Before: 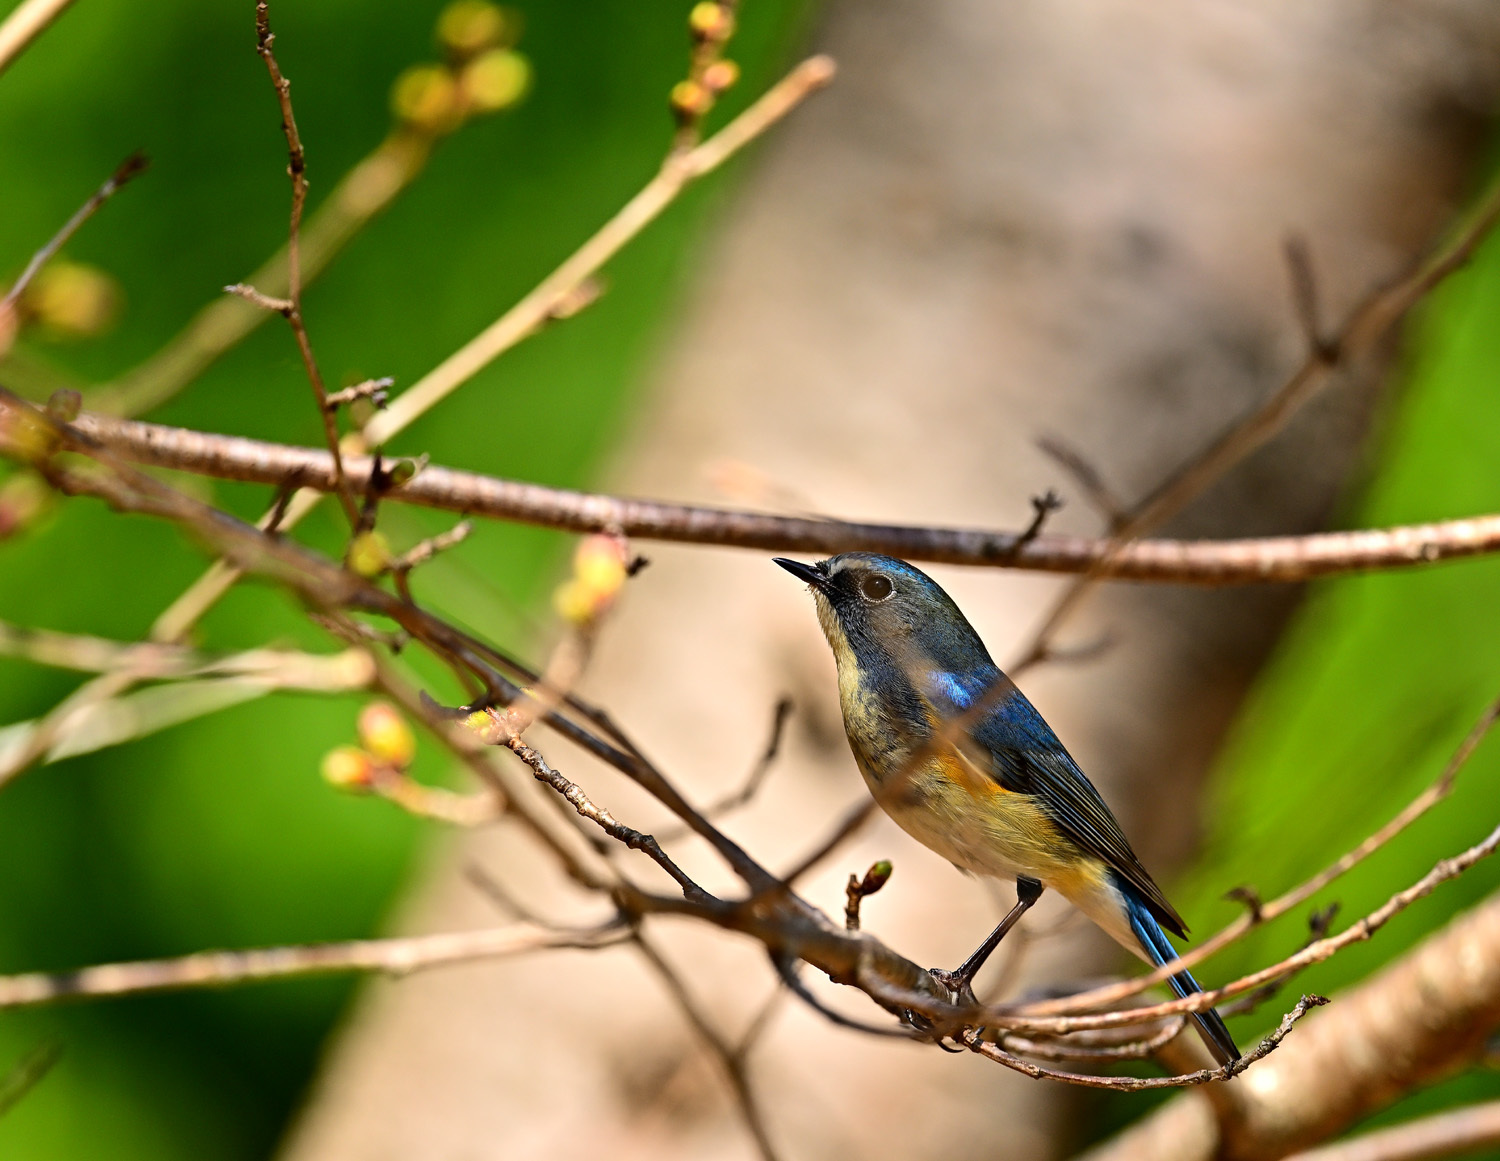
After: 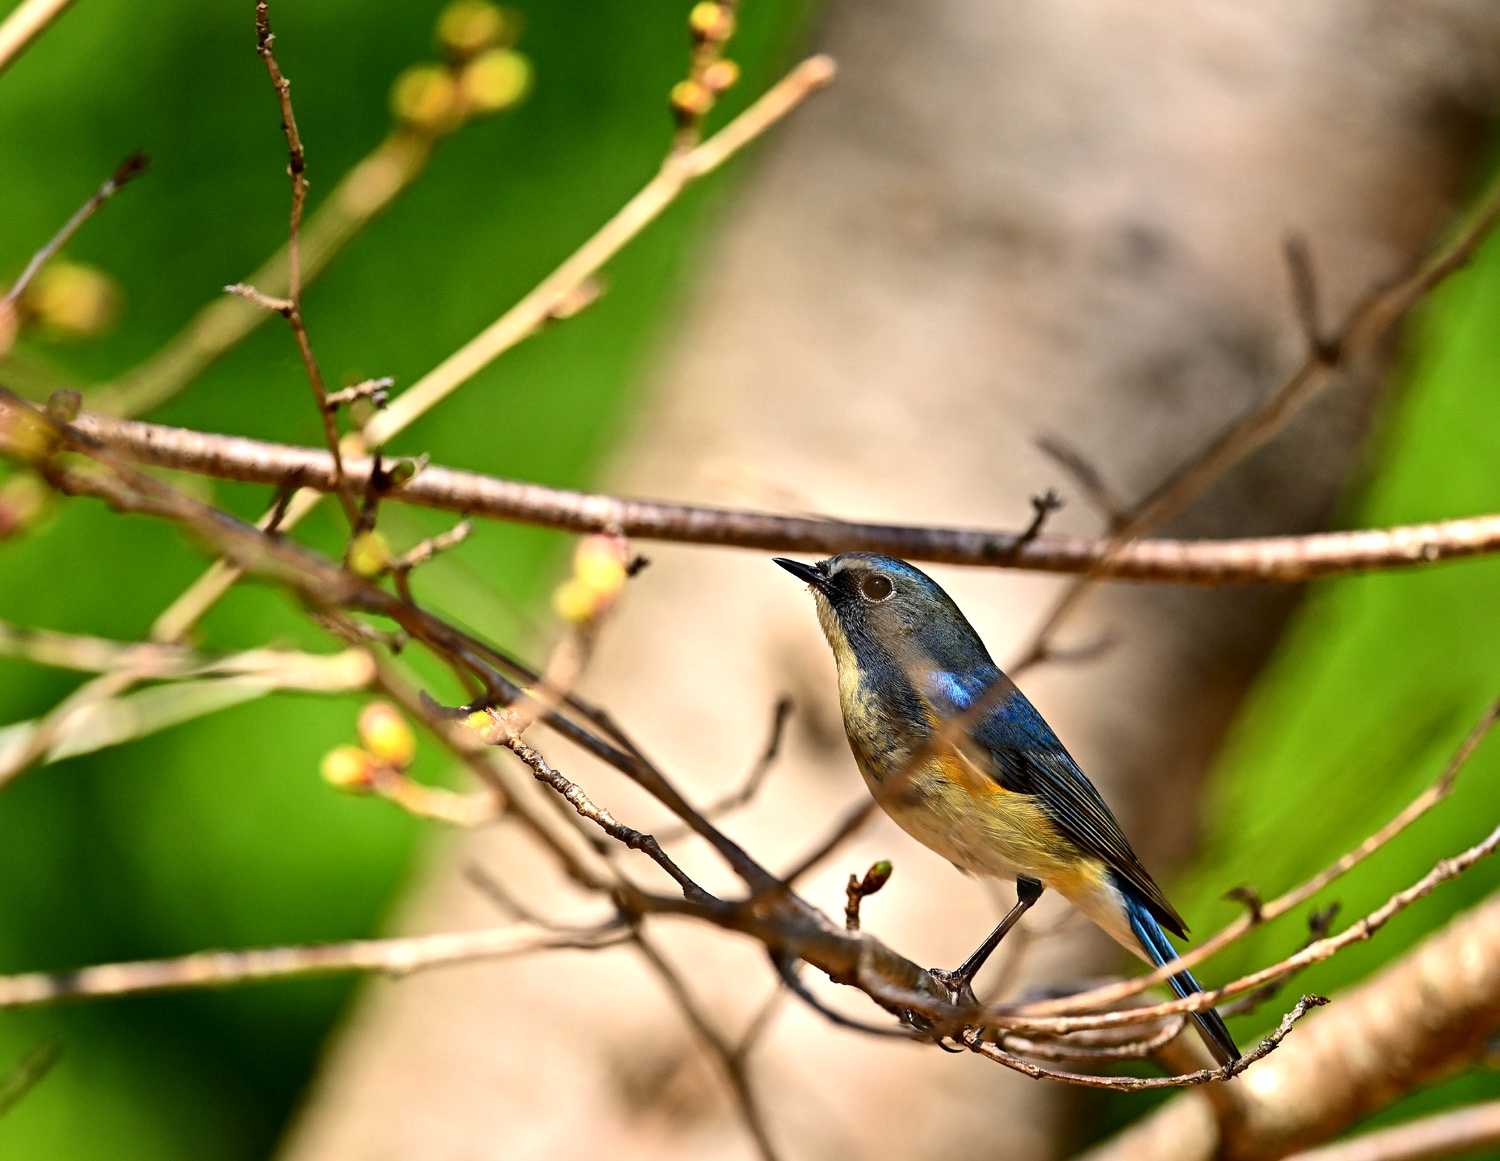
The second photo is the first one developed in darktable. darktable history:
local contrast: mode bilateral grid, contrast 19, coarseness 50, detail 129%, midtone range 0.2
exposure: exposure 0.197 EV, compensate exposure bias true, compensate highlight preservation false
